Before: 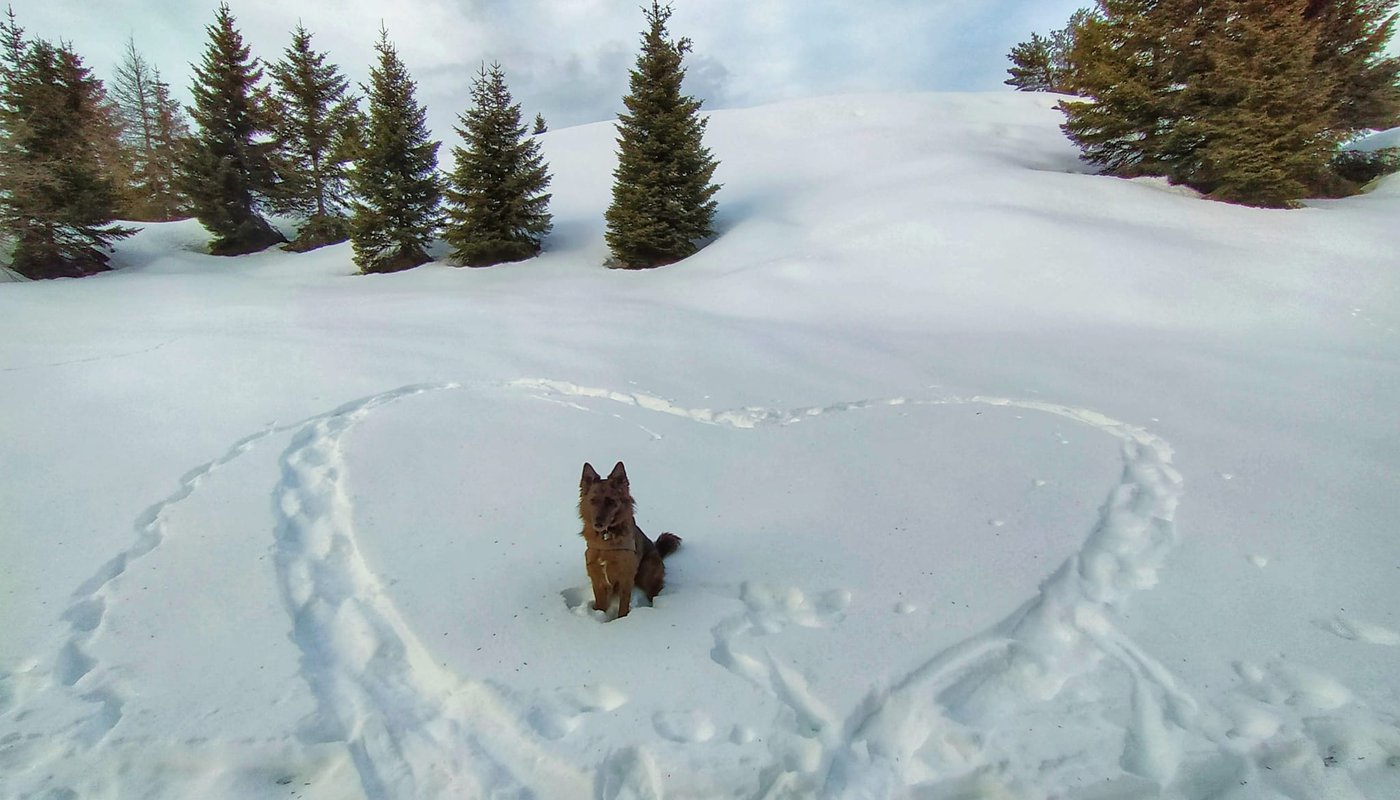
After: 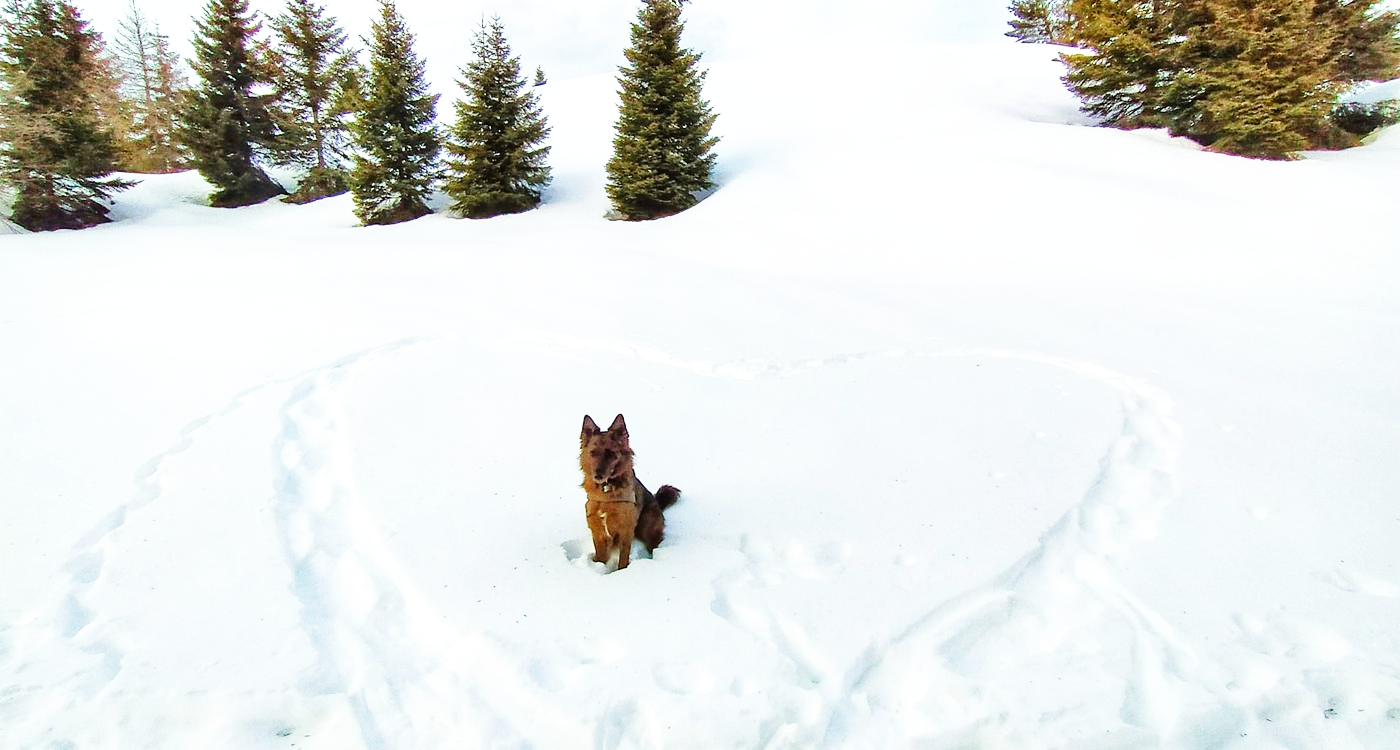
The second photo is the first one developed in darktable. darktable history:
exposure: exposure 0.367 EV, compensate highlight preservation false
base curve: curves: ch0 [(0, 0.003) (0.001, 0.002) (0.006, 0.004) (0.02, 0.022) (0.048, 0.086) (0.094, 0.234) (0.162, 0.431) (0.258, 0.629) (0.385, 0.8) (0.548, 0.918) (0.751, 0.988) (1, 1)], preserve colors none
grain: coarseness 0.09 ISO
crop and rotate: top 6.25%
